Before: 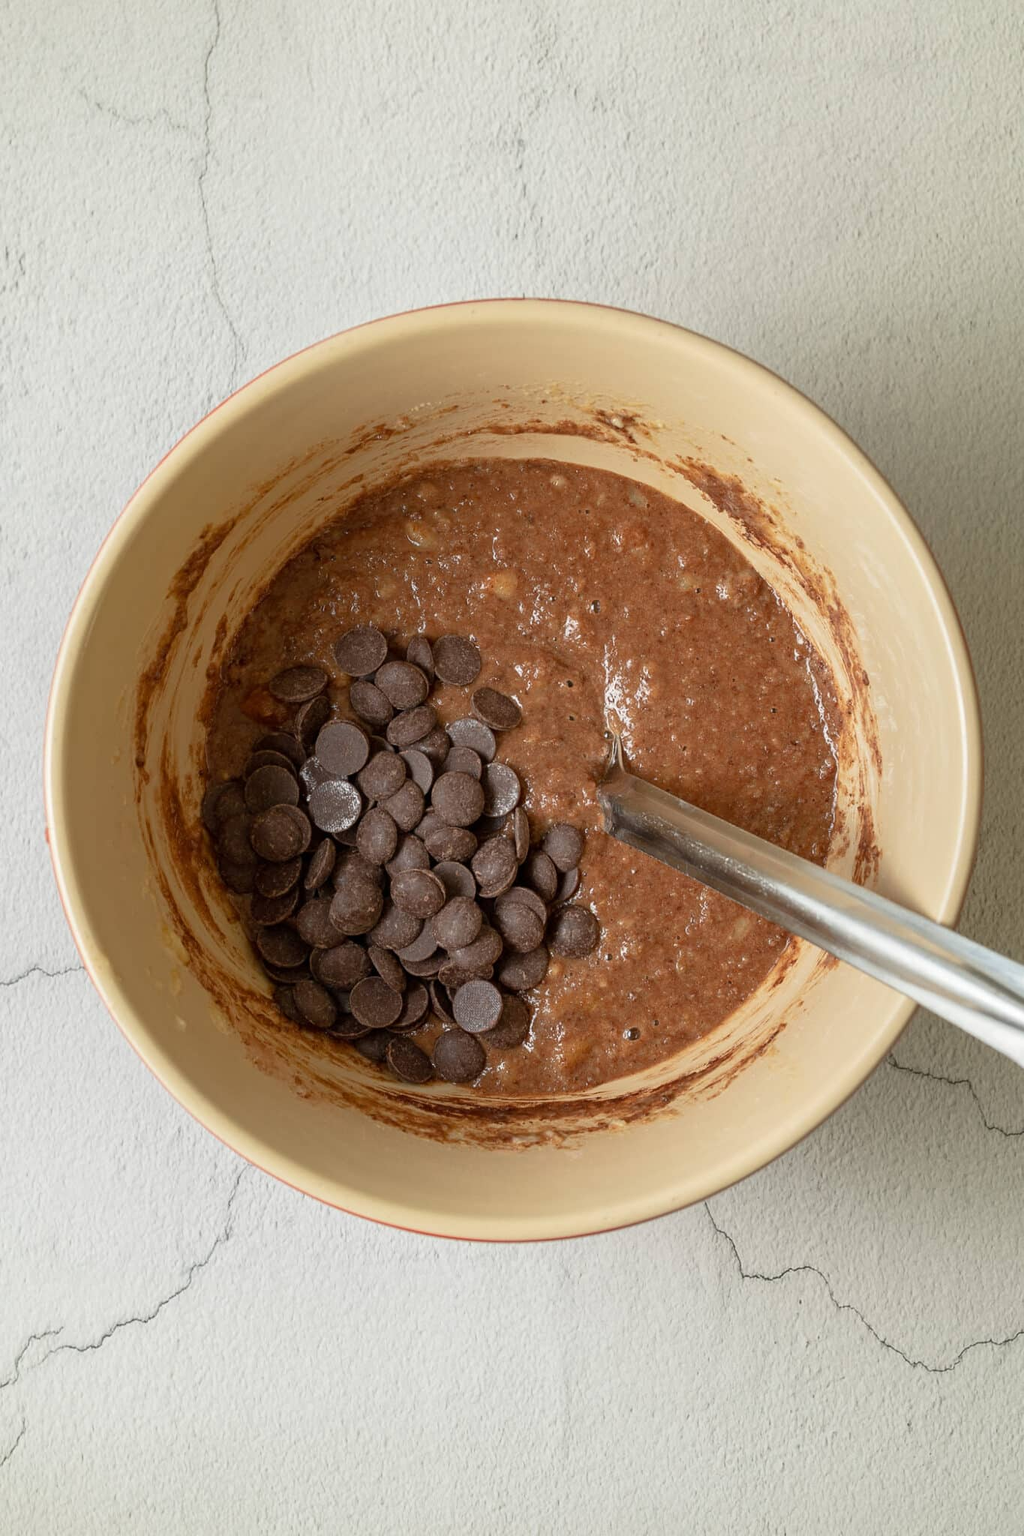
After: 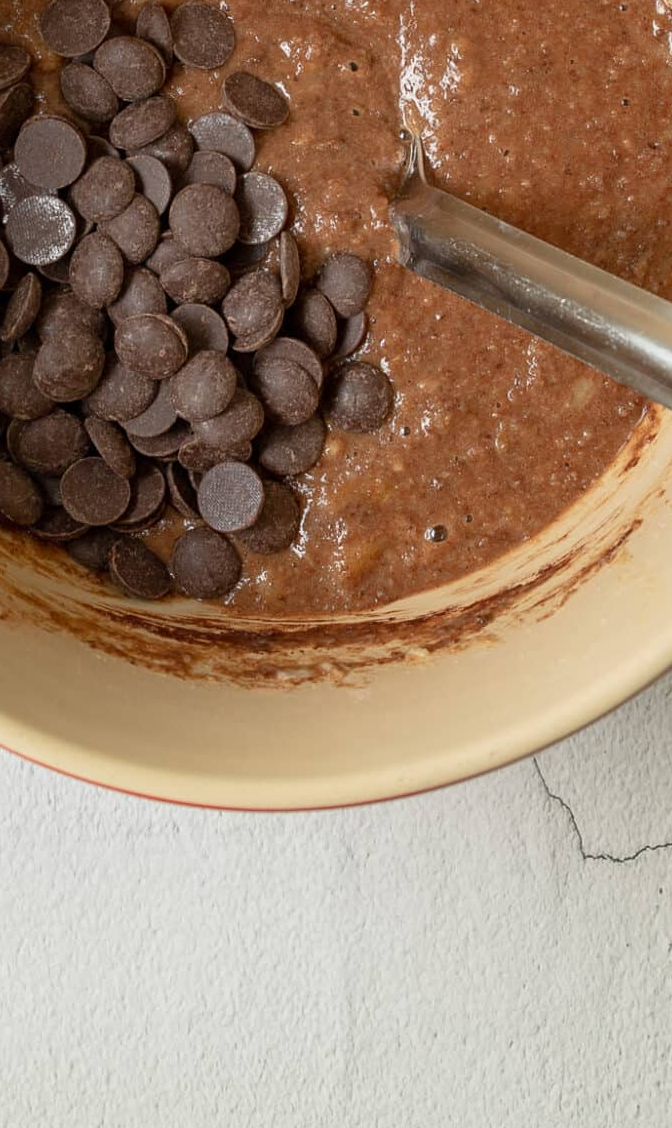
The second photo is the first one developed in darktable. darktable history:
crop: left 29.785%, top 41.294%, right 20.936%, bottom 3.496%
